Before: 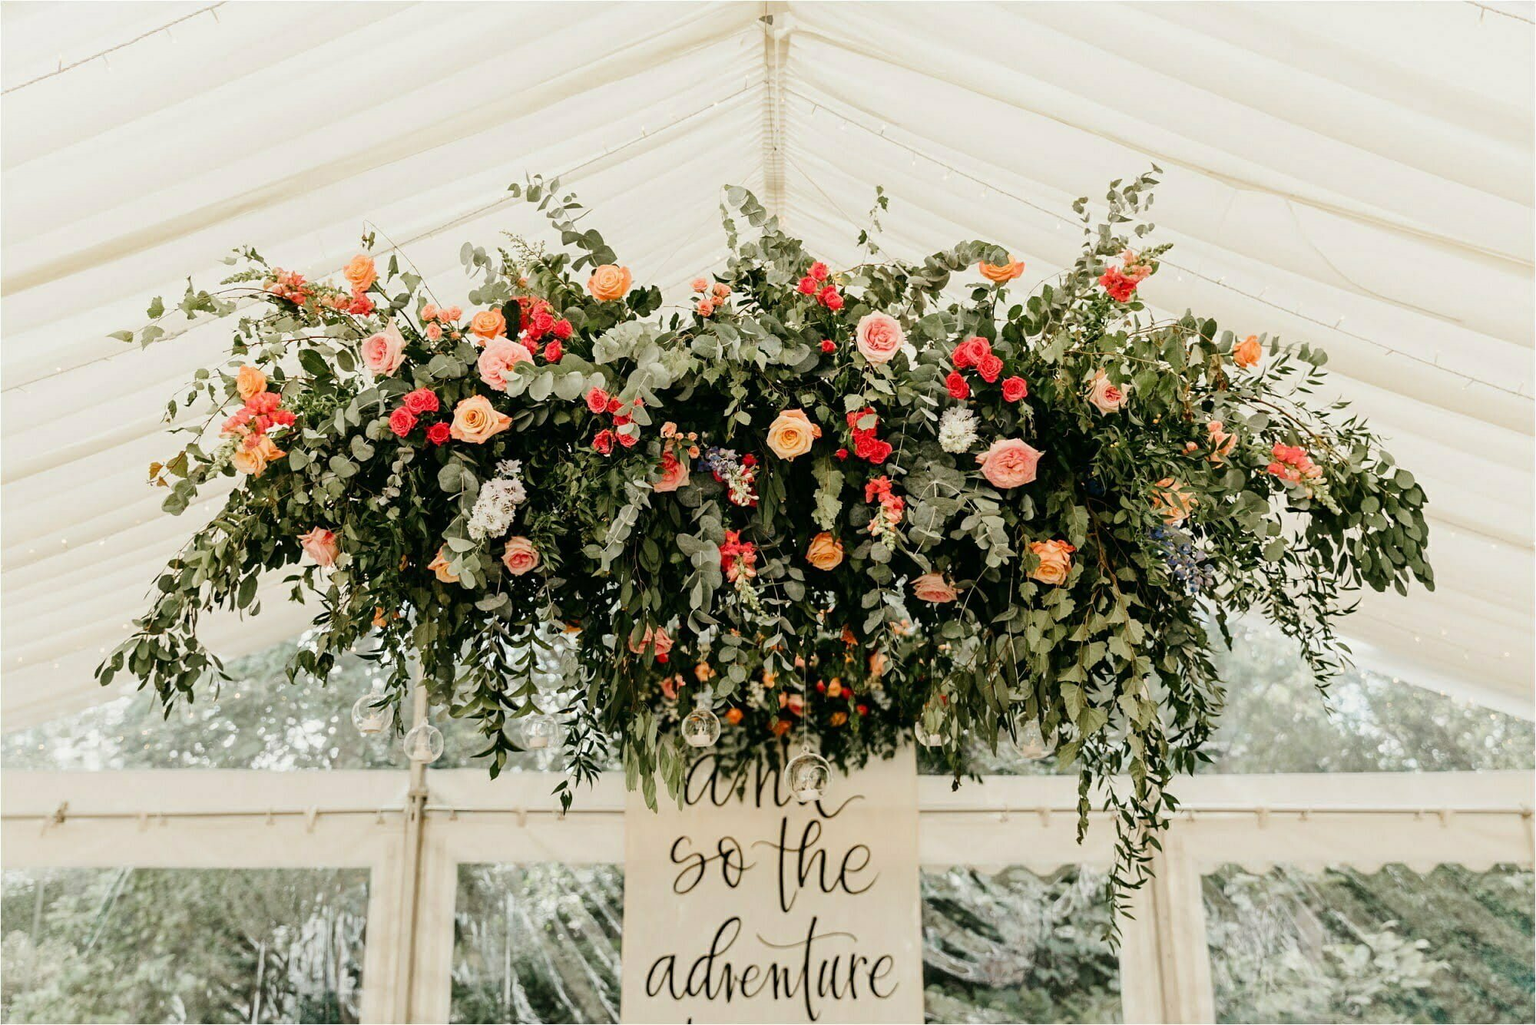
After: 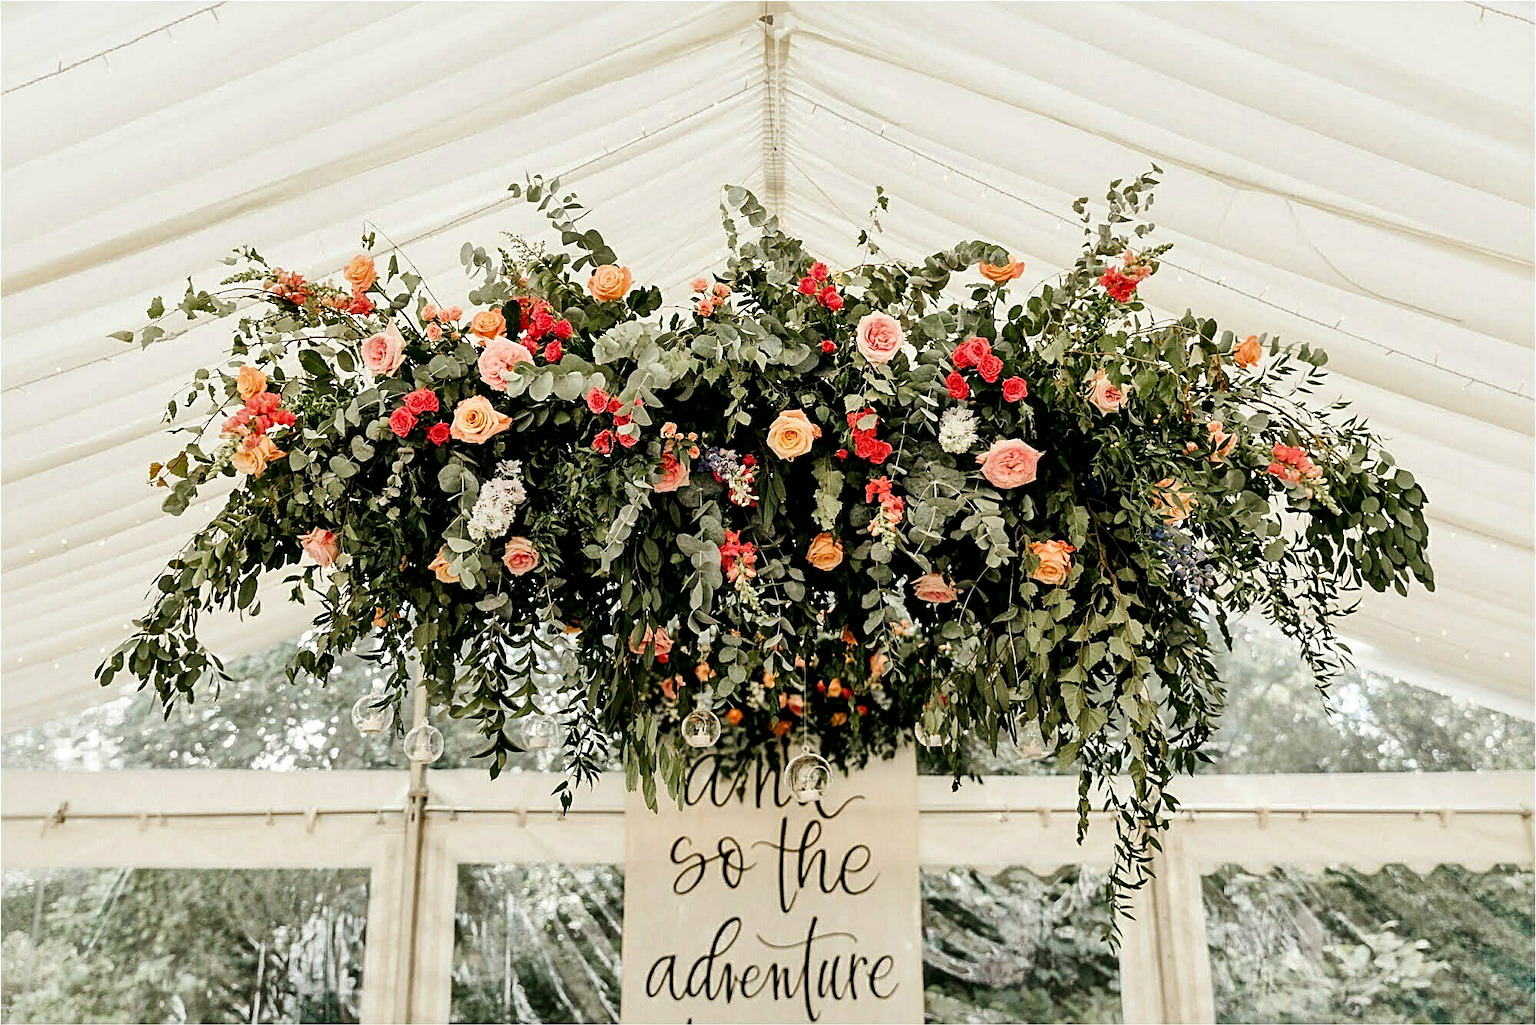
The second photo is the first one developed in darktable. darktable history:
sharpen: on, module defaults
local contrast: mode bilateral grid, contrast 100, coarseness 100, detail 165%, midtone range 0.2
